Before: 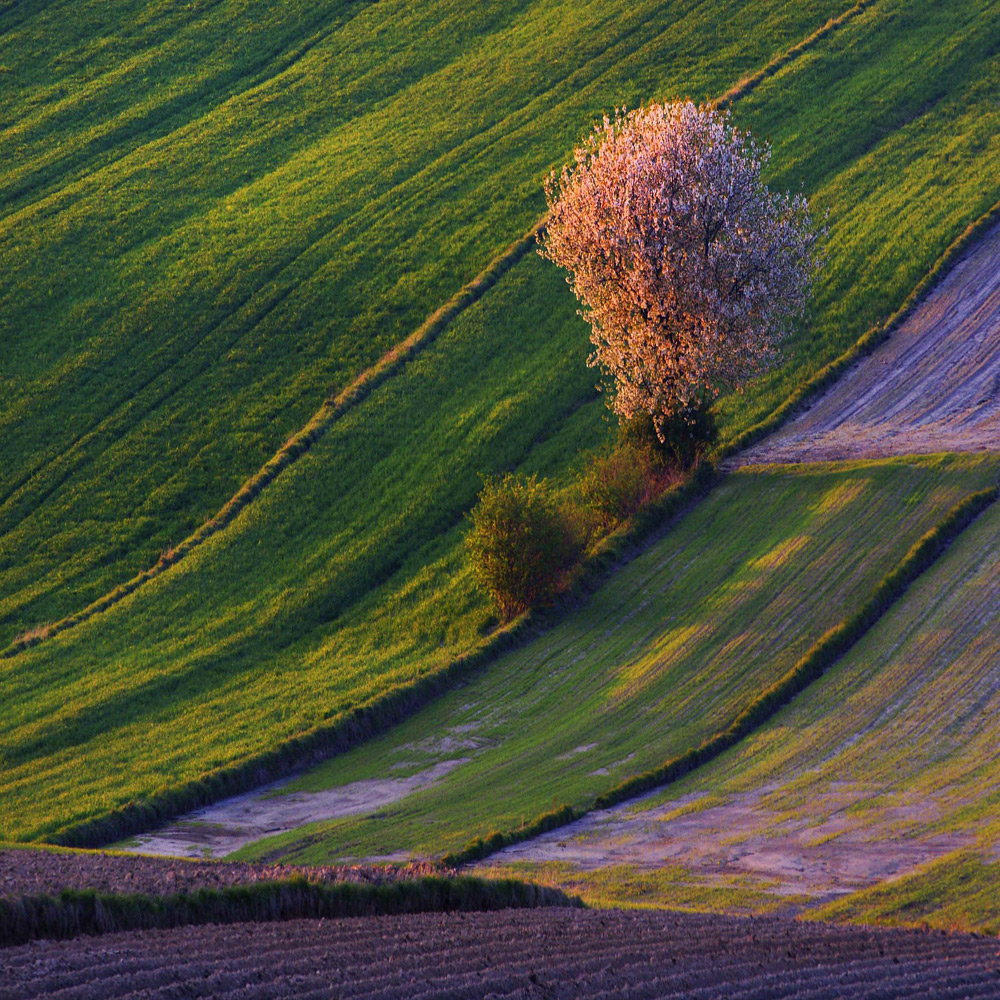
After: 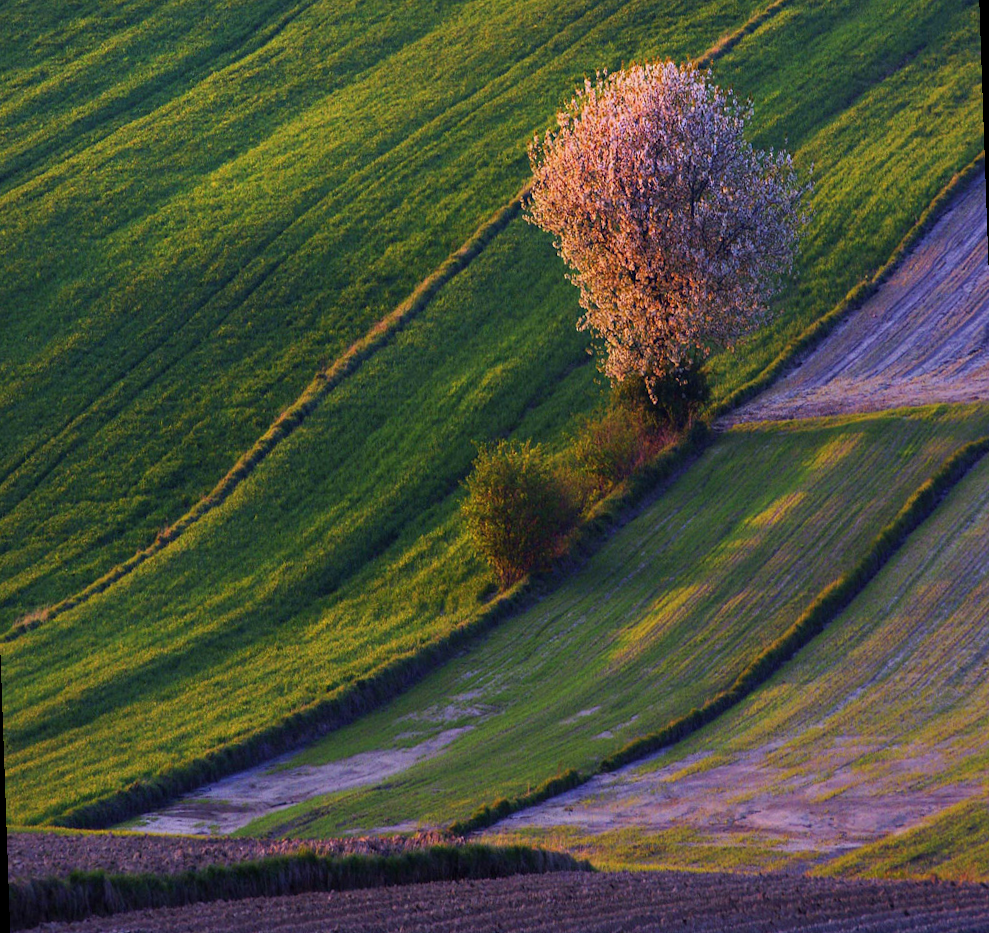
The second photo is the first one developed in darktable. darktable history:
rotate and perspective: rotation -2°, crop left 0.022, crop right 0.978, crop top 0.049, crop bottom 0.951
white balance: red 0.984, blue 1.059
